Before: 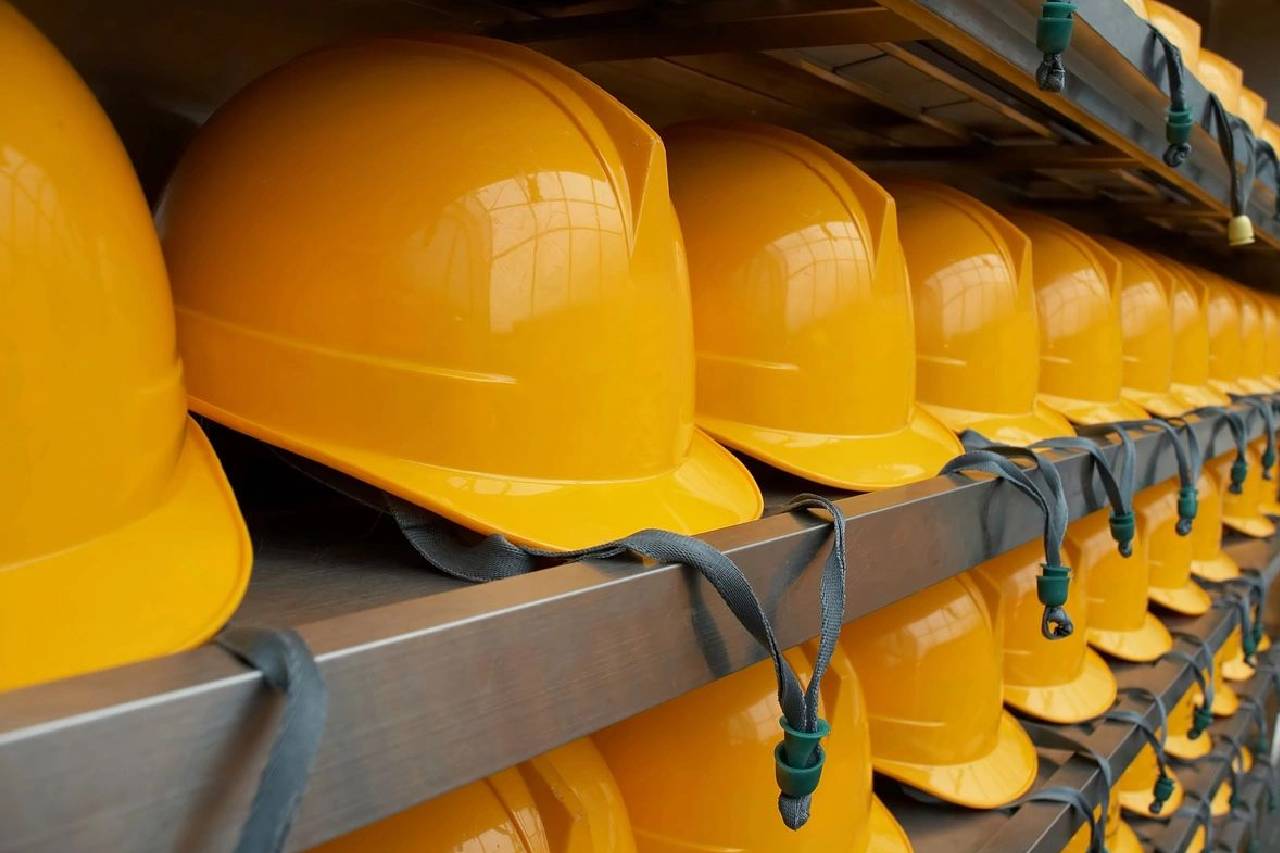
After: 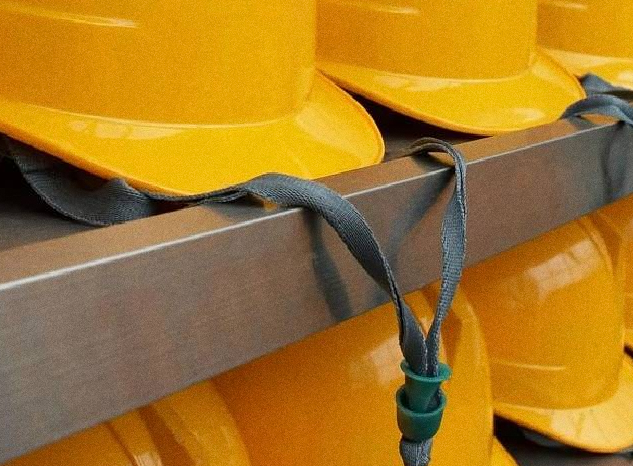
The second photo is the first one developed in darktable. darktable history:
grain: coarseness 0.09 ISO
crop: left 29.672%, top 41.786%, right 20.851%, bottom 3.487%
